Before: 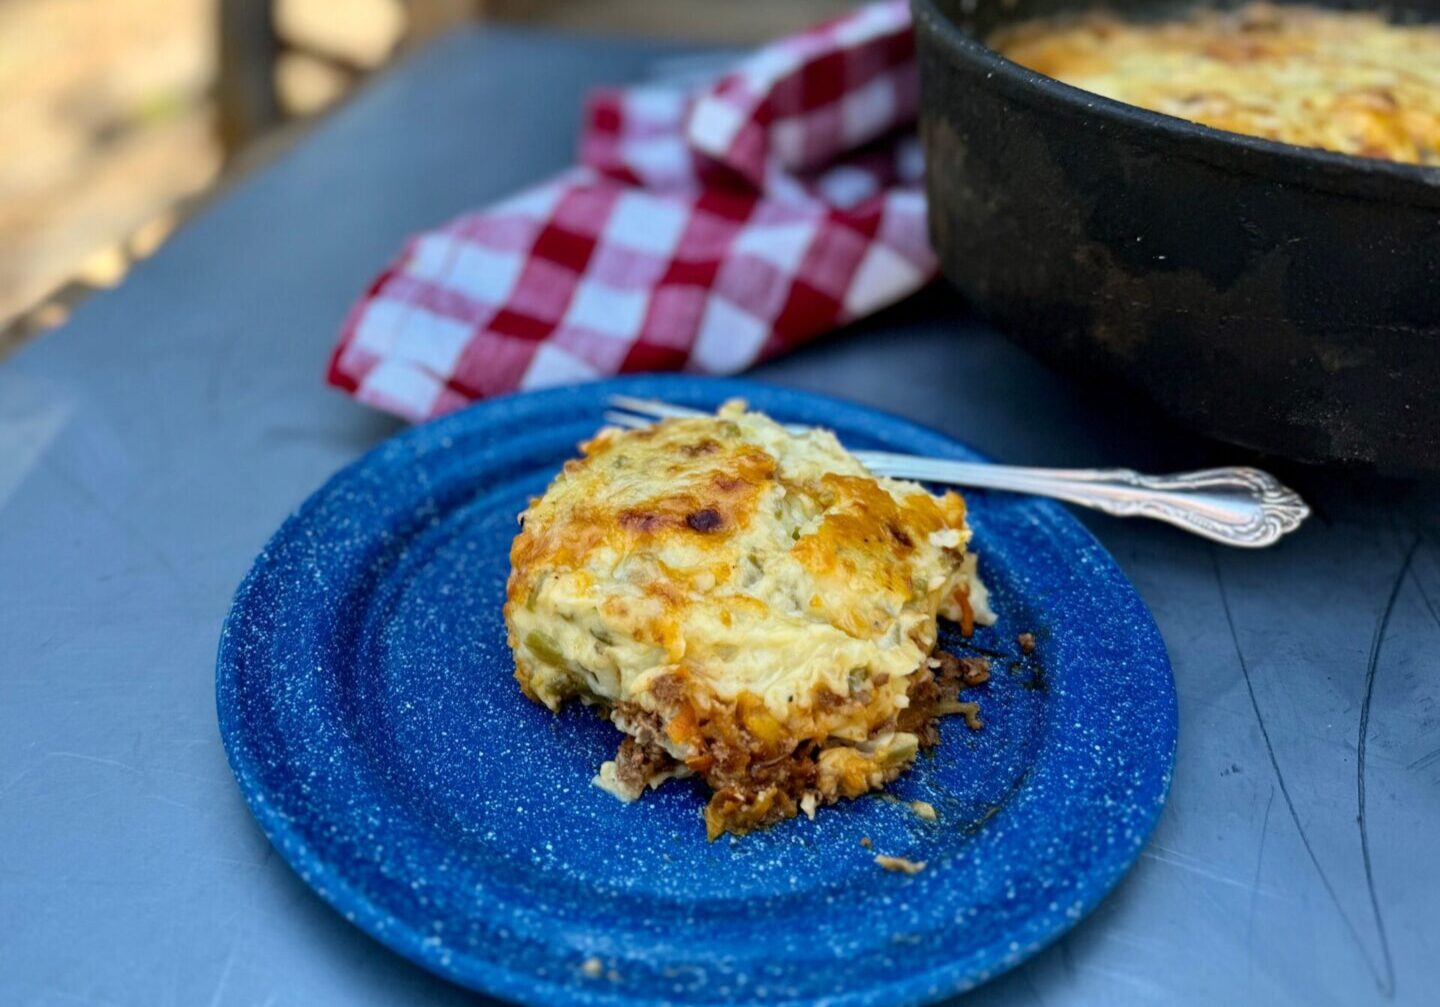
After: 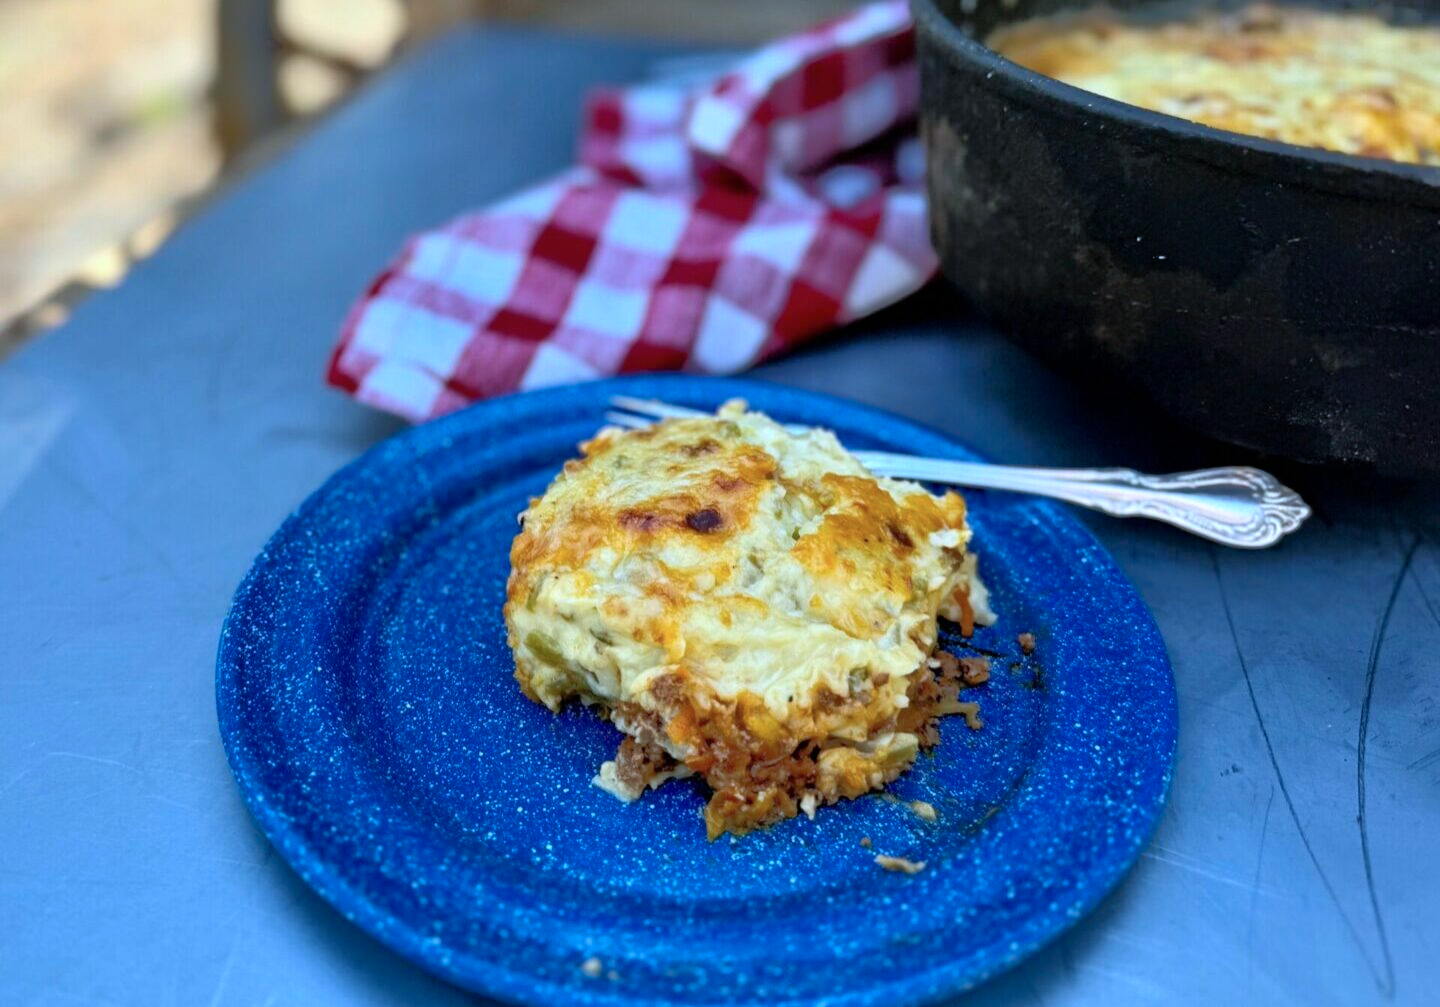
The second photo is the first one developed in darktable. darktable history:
color calibration: x 0.38, y 0.39, temperature 4086.04 K
tone equalizer: -8 EV -0.528 EV, -7 EV -0.319 EV, -6 EV -0.083 EV, -5 EV 0.413 EV, -4 EV 0.985 EV, -3 EV 0.791 EV, -2 EV -0.01 EV, -1 EV 0.14 EV, +0 EV -0.012 EV, smoothing 1
